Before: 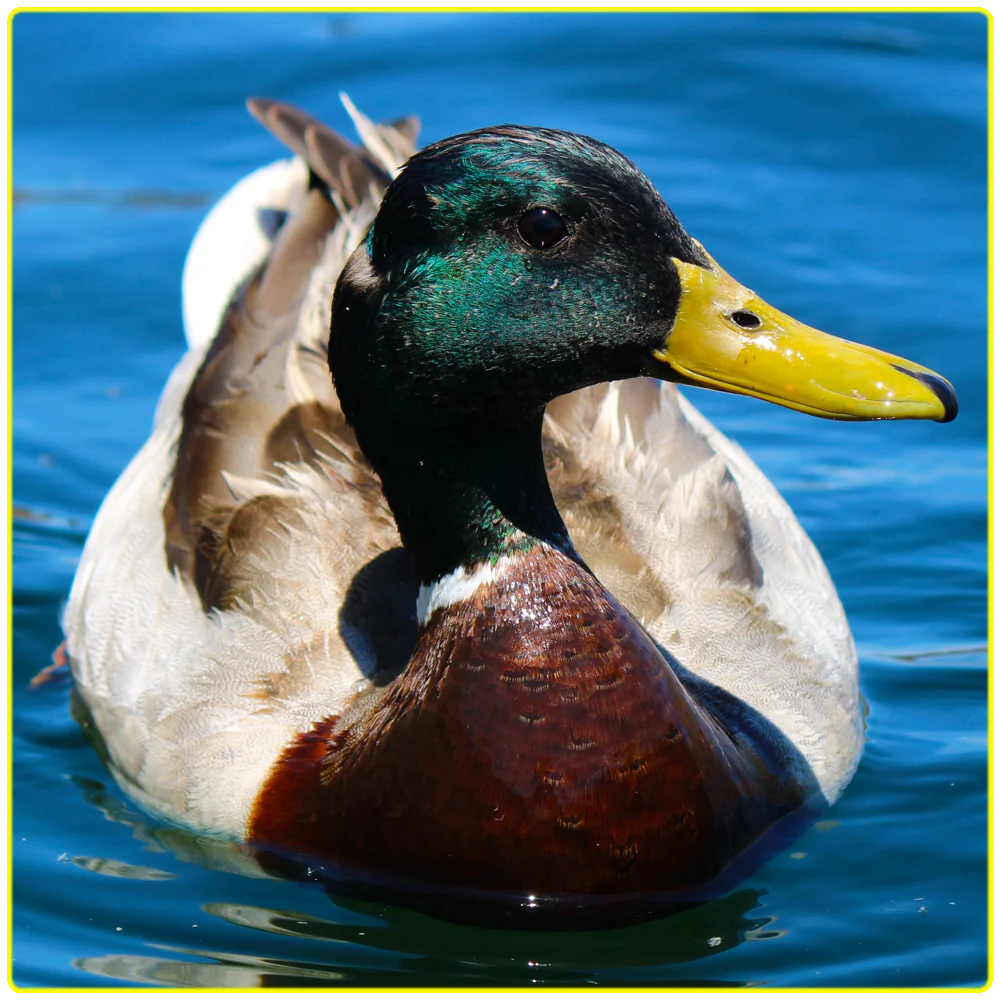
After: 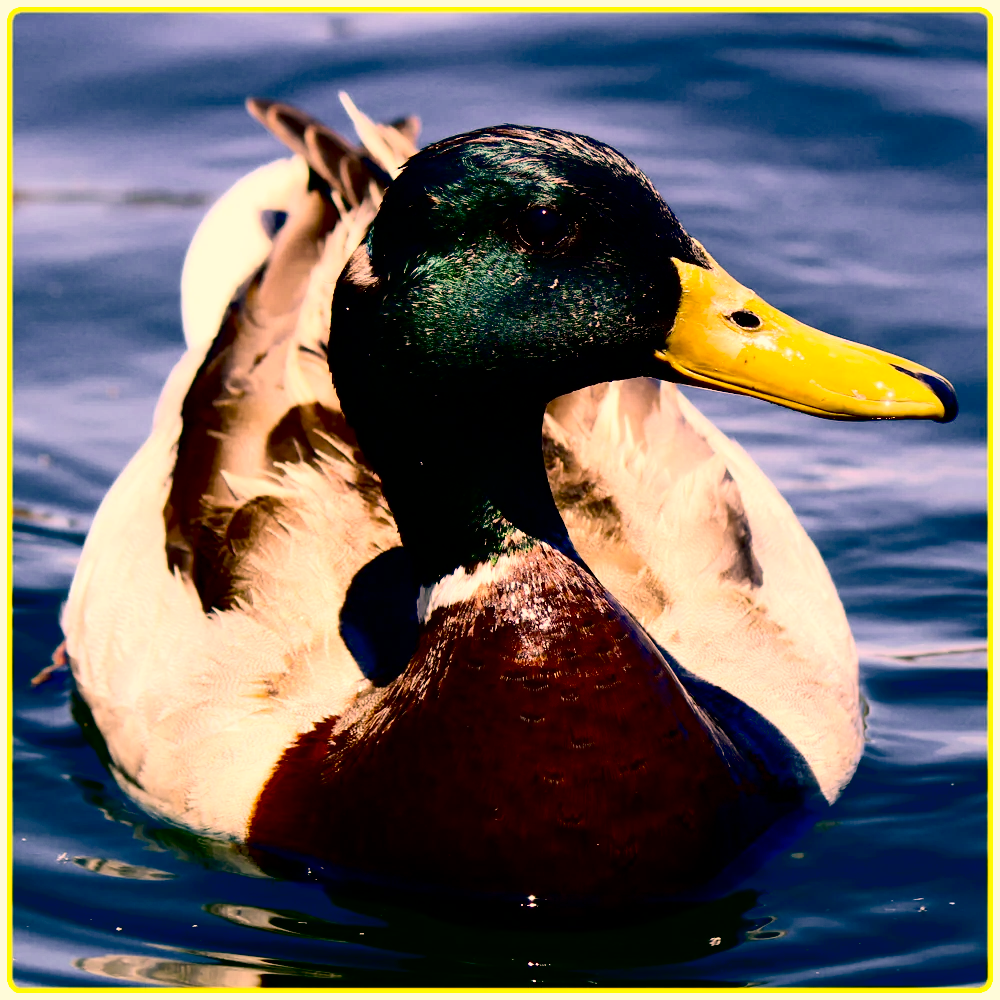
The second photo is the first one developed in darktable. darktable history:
tone equalizer: -8 EV -0.394 EV, -7 EV -0.358 EV, -6 EV -0.337 EV, -5 EV -0.24 EV, -3 EV 0.235 EV, -2 EV 0.363 EV, -1 EV 0.382 EV, +0 EV 0.404 EV
exposure: black level correction 0.056, compensate exposure bias true, compensate highlight preservation false
color correction: highlights a* 39.46, highlights b* 39.54, saturation 0.692
contrast brightness saturation: contrast 0.285
